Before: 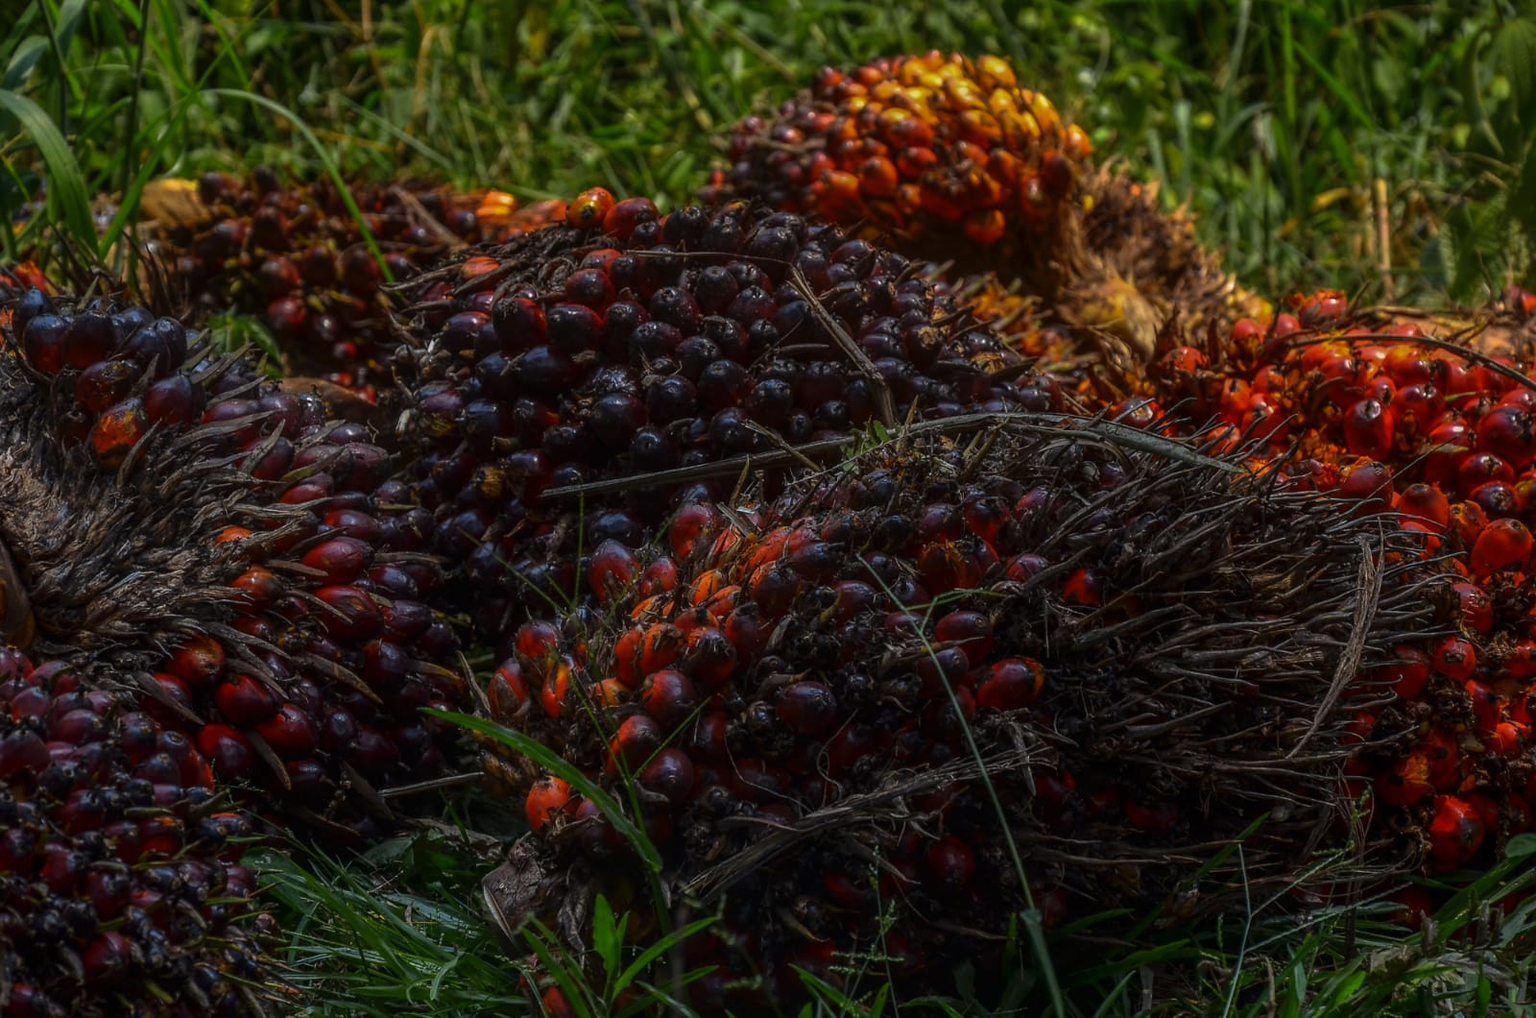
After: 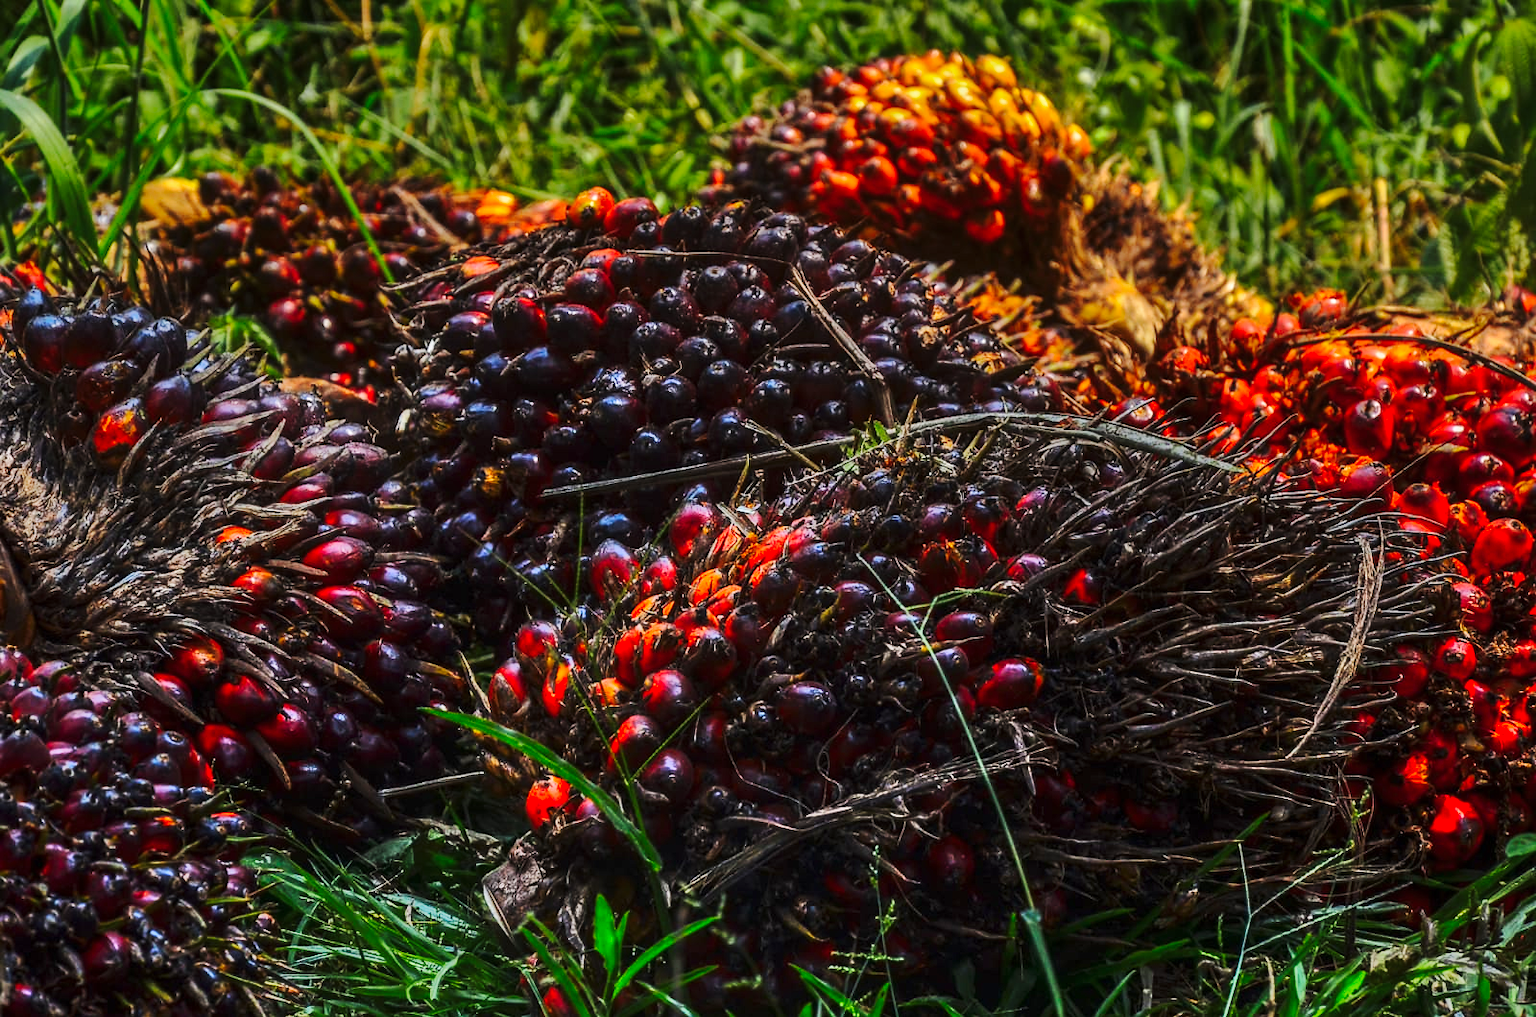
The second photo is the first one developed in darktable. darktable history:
vibrance: on, module defaults
shadows and highlights: white point adjustment 1, soften with gaussian
base curve: curves: ch0 [(0, 0) (0.028, 0.03) (0.121, 0.232) (0.46, 0.748) (0.859, 0.968) (1, 1)], preserve colors none
